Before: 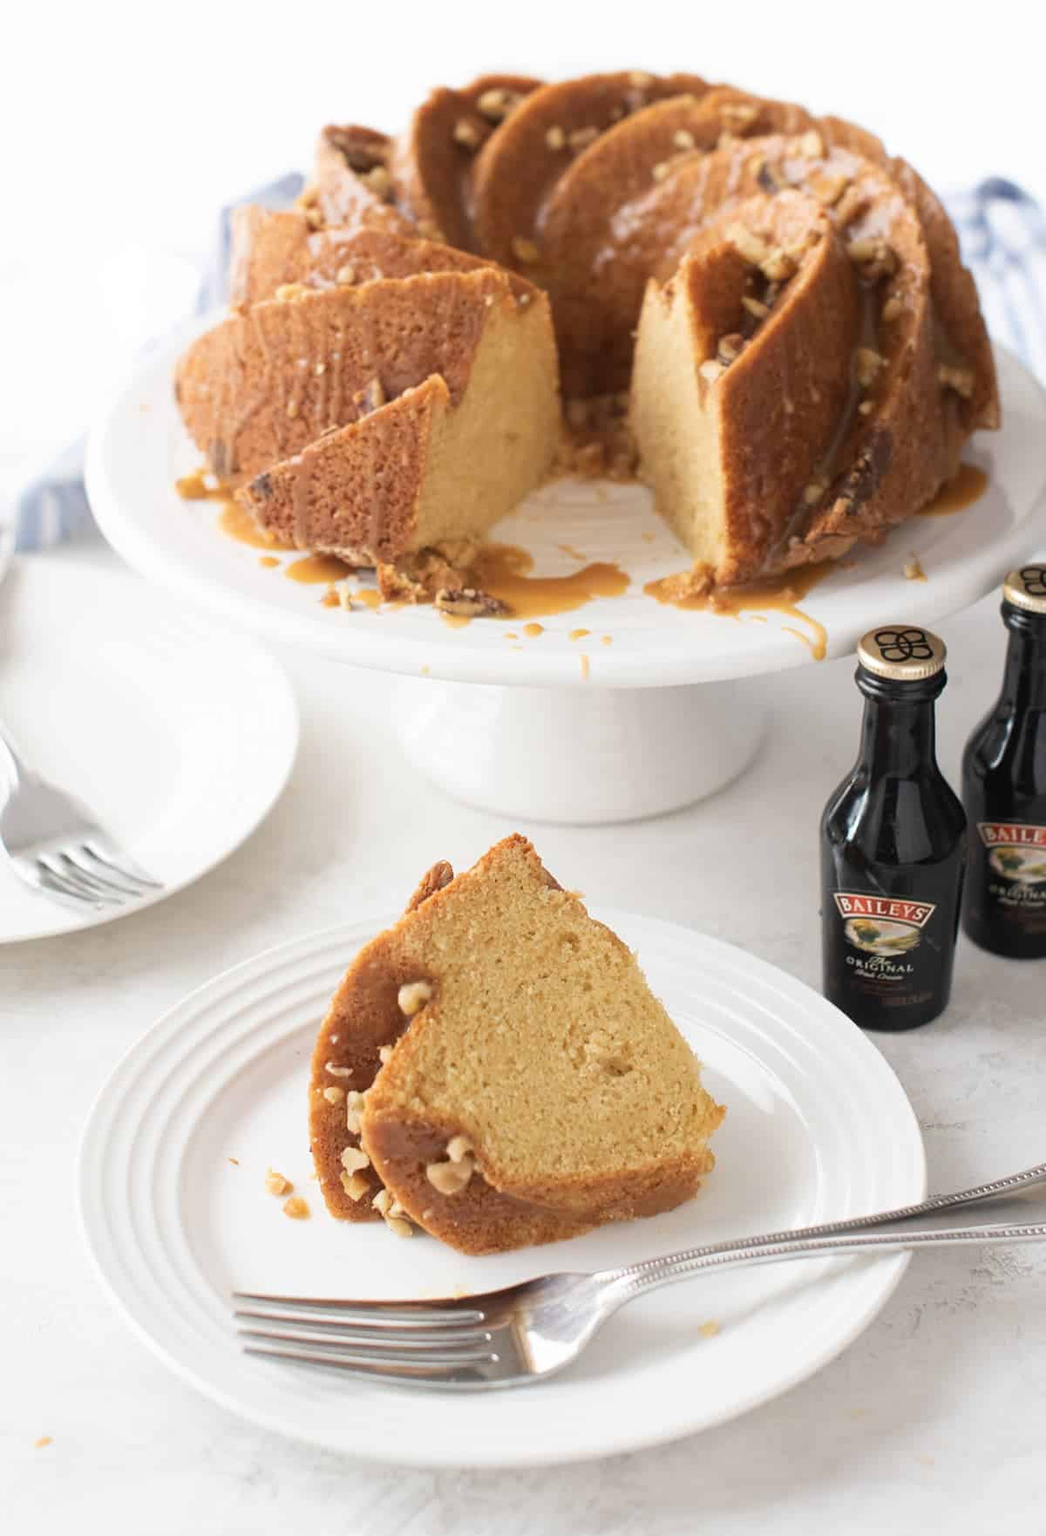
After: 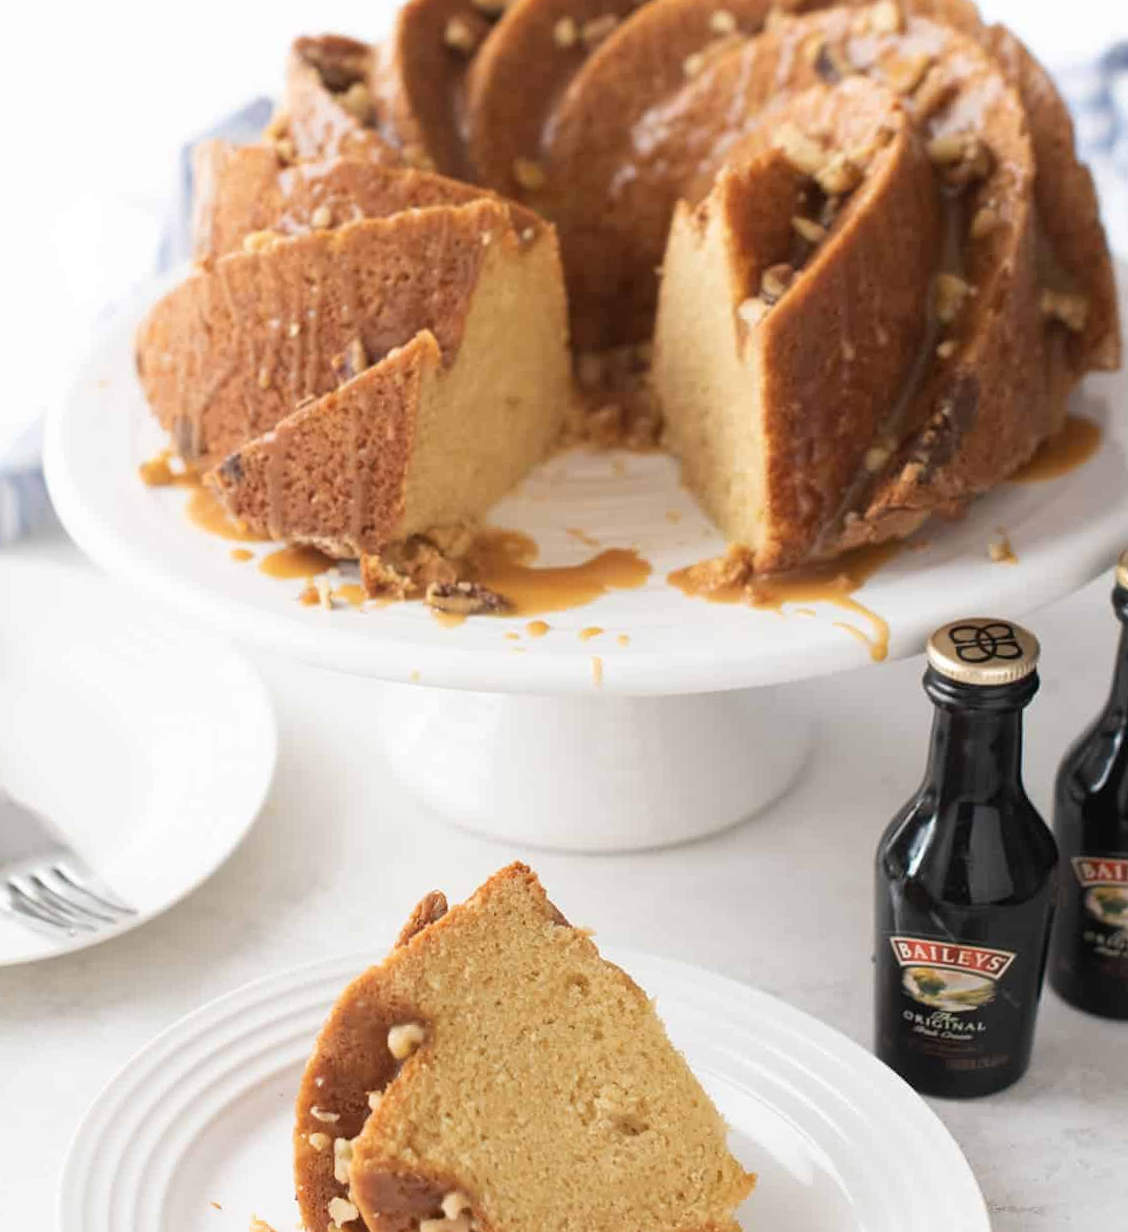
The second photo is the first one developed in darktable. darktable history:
crop: left 0.387%, top 5.469%, bottom 19.809%
rotate and perspective: rotation 0.062°, lens shift (vertical) 0.115, lens shift (horizontal) -0.133, crop left 0.047, crop right 0.94, crop top 0.061, crop bottom 0.94
